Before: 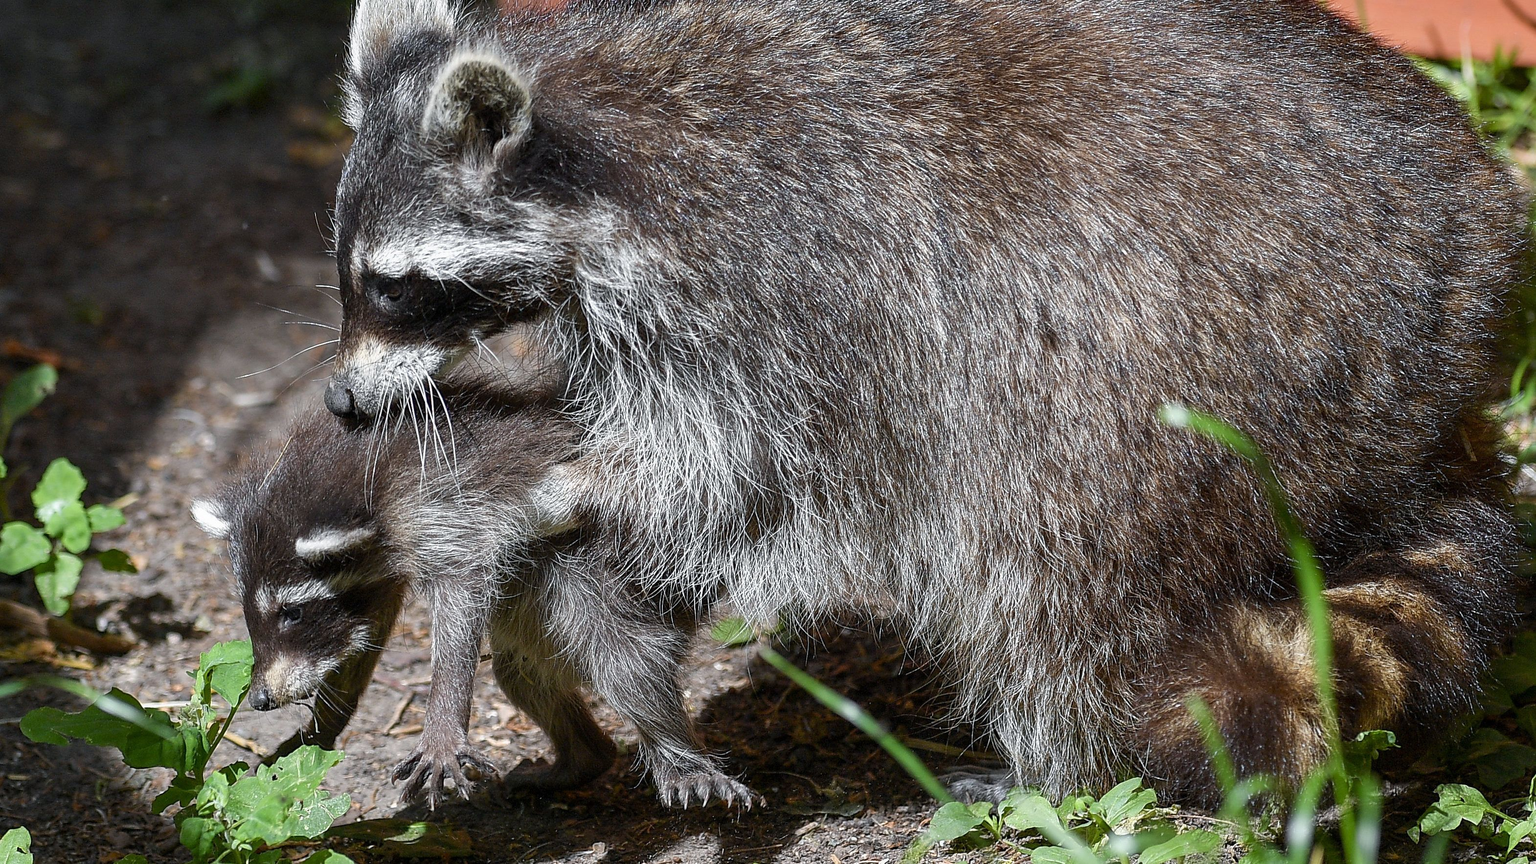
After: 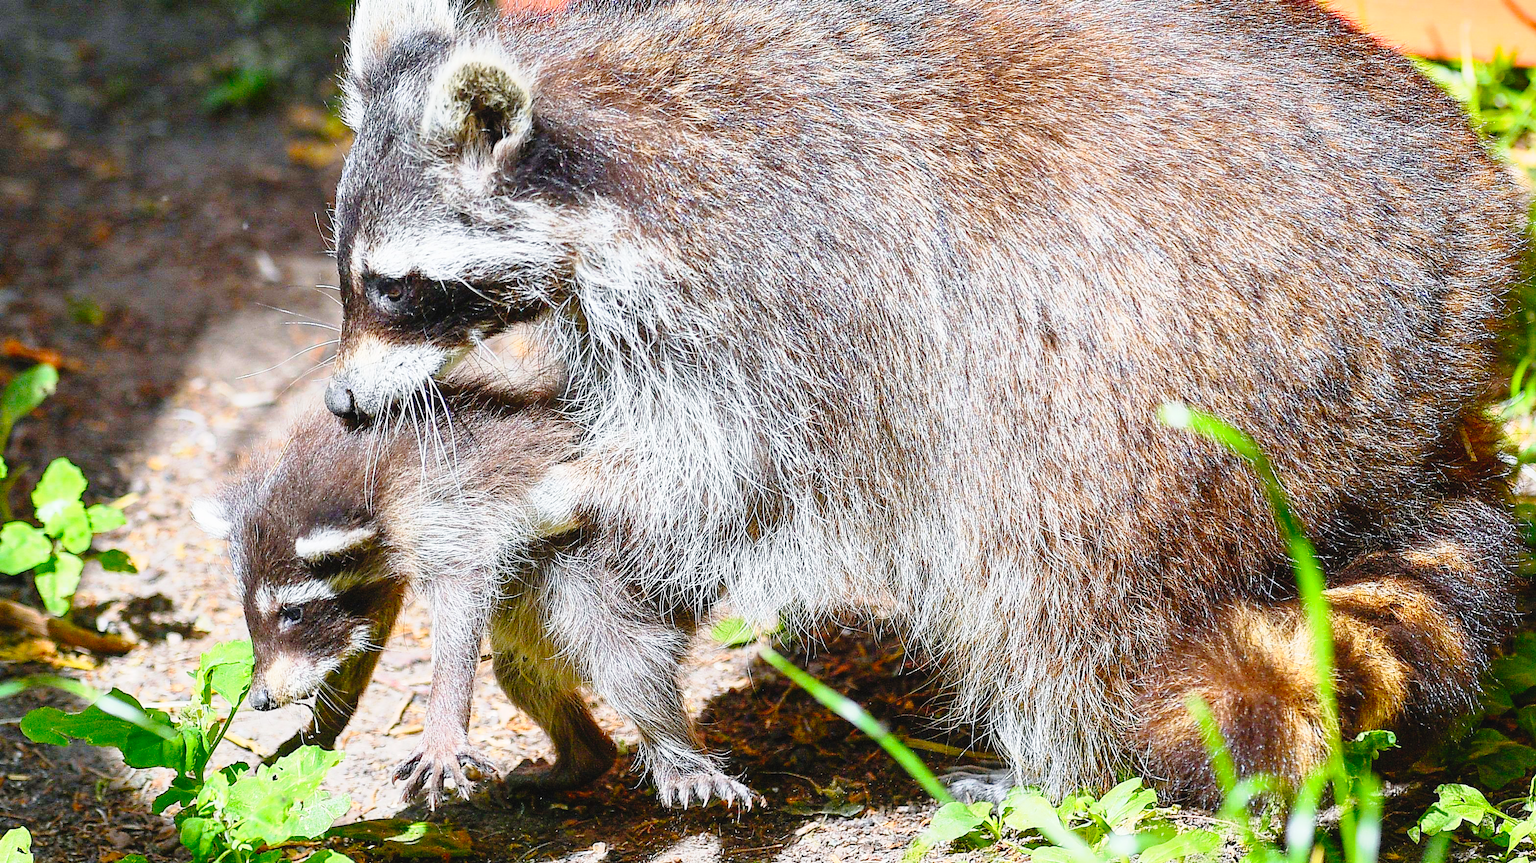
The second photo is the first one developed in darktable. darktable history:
exposure: exposure 0.671 EV, compensate highlight preservation false
tone curve: curves: ch0 [(0.001, 0.029) (0.084, 0.074) (0.162, 0.165) (0.304, 0.382) (0.466, 0.576) (0.654, 0.741) (0.848, 0.906) (0.984, 0.963)]; ch1 [(0, 0) (0.34, 0.235) (0.46, 0.46) (0.515, 0.502) (0.553, 0.567) (0.764, 0.815) (1, 1)]; ch2 [(0, 0) (0.44, 0.458) (0.479, 0.492) (0.524, 0.507) (0.547, 0.579) (0.673, 0.712) (1, 1)], preserve colors none
contrast brightness saturation: contrast 0.205, brightness 0.197, saturation 0.797
